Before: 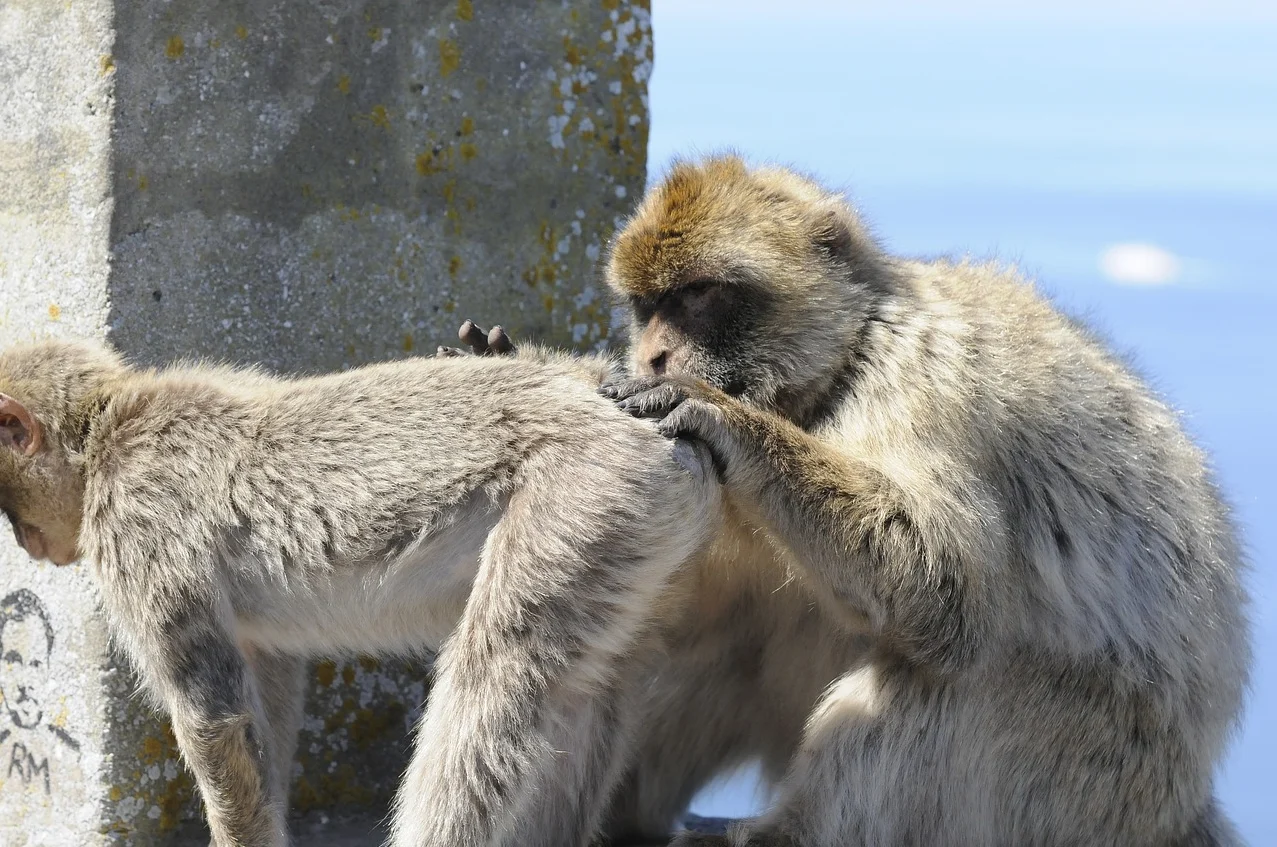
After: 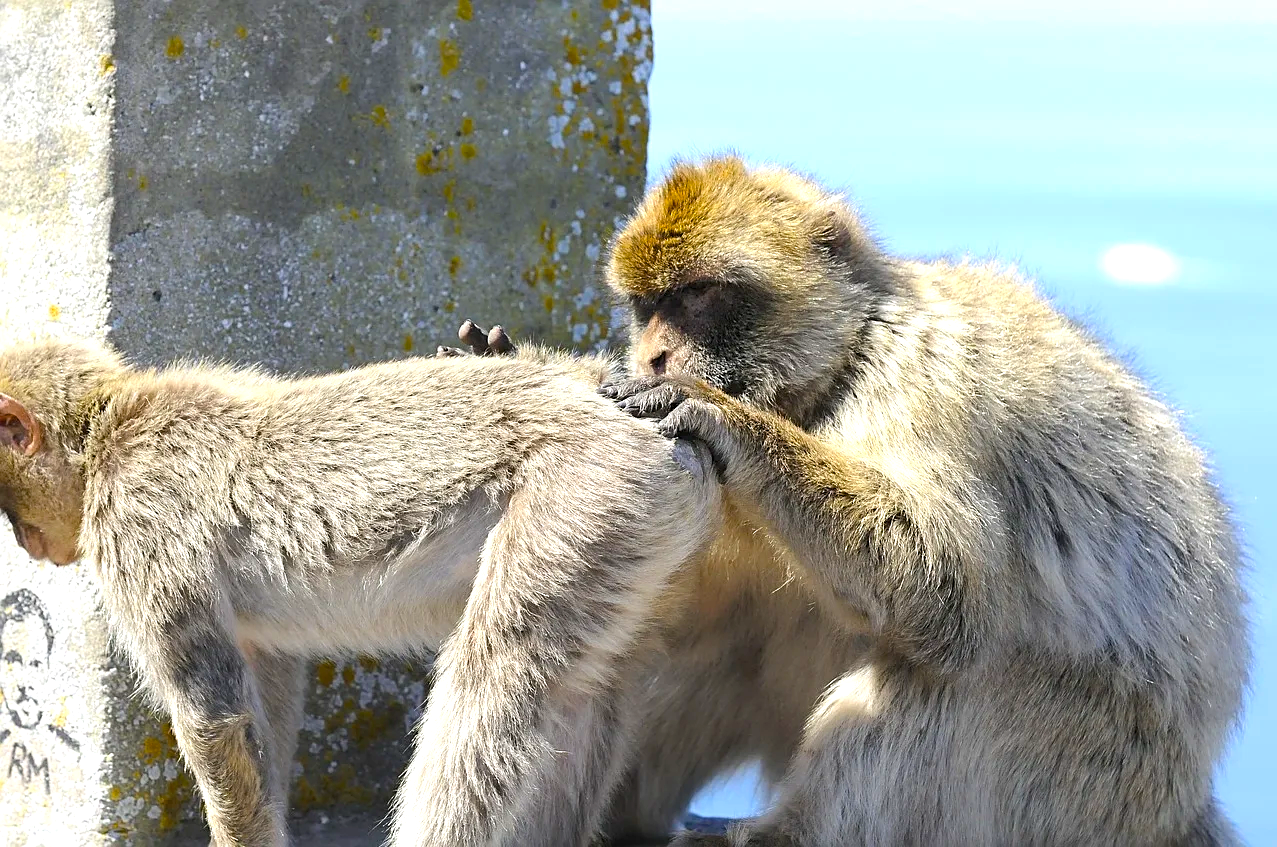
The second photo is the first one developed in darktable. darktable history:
sharpen: on, module defaults
exposure: black level correction 0.001, exposure 0.5 EV, compensate exposure bias true, compensate highlight preservation false
color balance rgb: linear chroma grading › global chroma 15%, perceptual saturation grading › global saturation 30%
